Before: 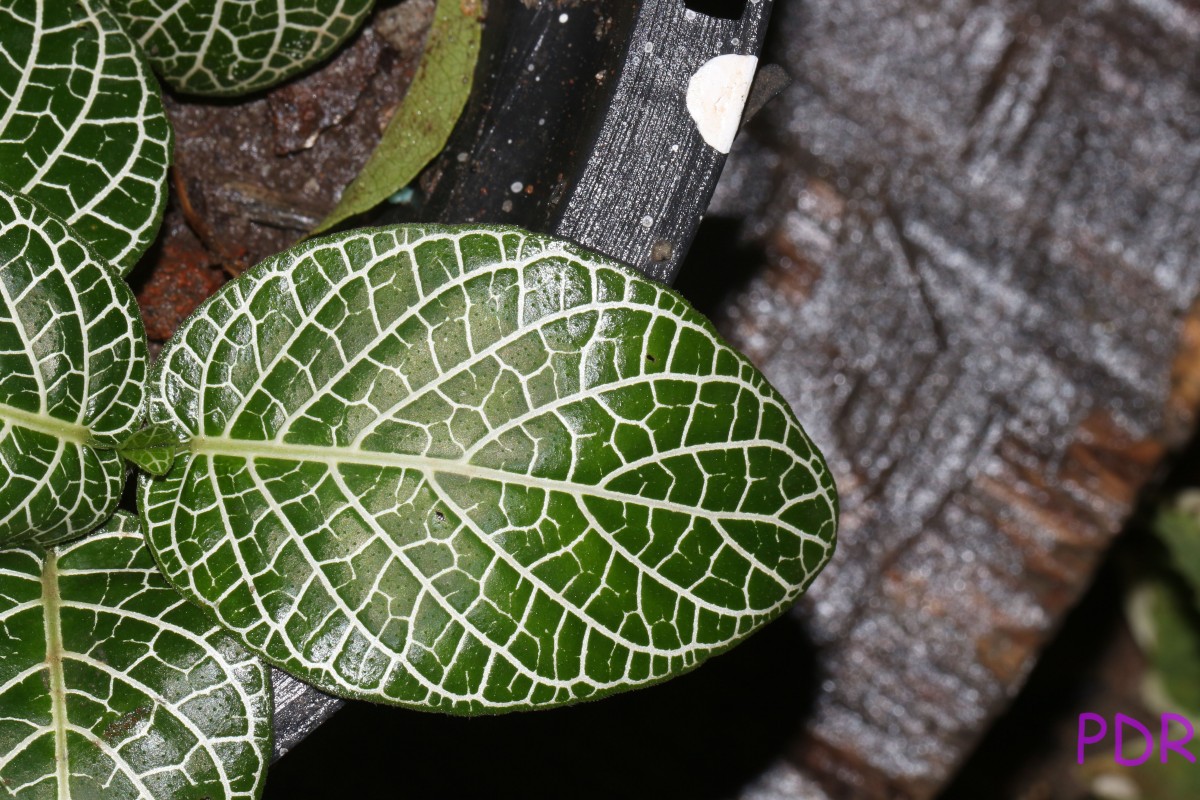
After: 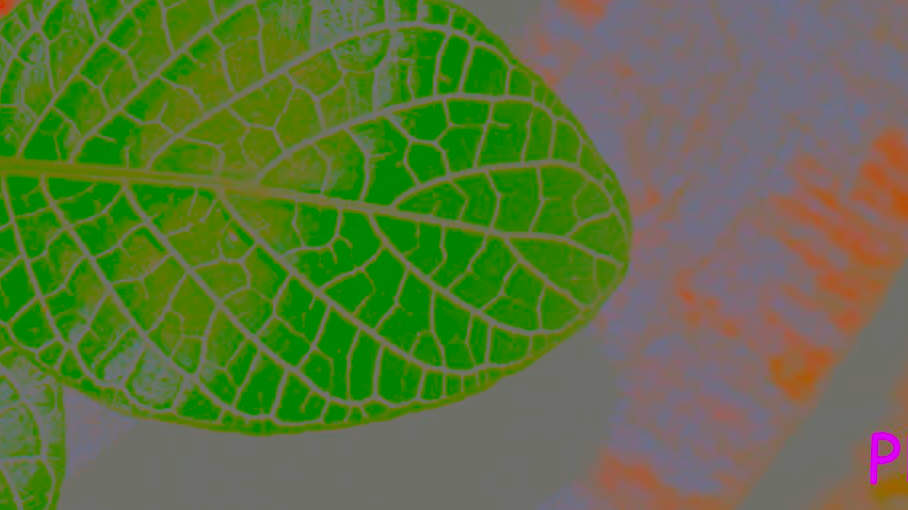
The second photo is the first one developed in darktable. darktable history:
crop and rotate: left 17.299%, top 35.115%, right 7.015%, bottom 1.024%
shadows and highlights: shadows 30
tone curve: curves: ch0 [(0, 0) (0.003, 0.035) (0.011, 0.035) (0.025, 0.035) (0.044, 0.046) (0.069, 0.063) (0.1, 0.084) (0.136, 0.123) (0.177, 0.174) (0.224, 0.232) (0.277, 0.304) (0.335, 0.387) (0.399, 0.476) (0.468, 0.566) (0.543, 0.639) (0.623, 0.714) (0.709, 0.776) (0.801, 0.851) (0.898, 0.921) (1, 1)], preserve colors none
contrast brightness saturation: contrast -0.99, brightness -0.17, saturation 0.75
